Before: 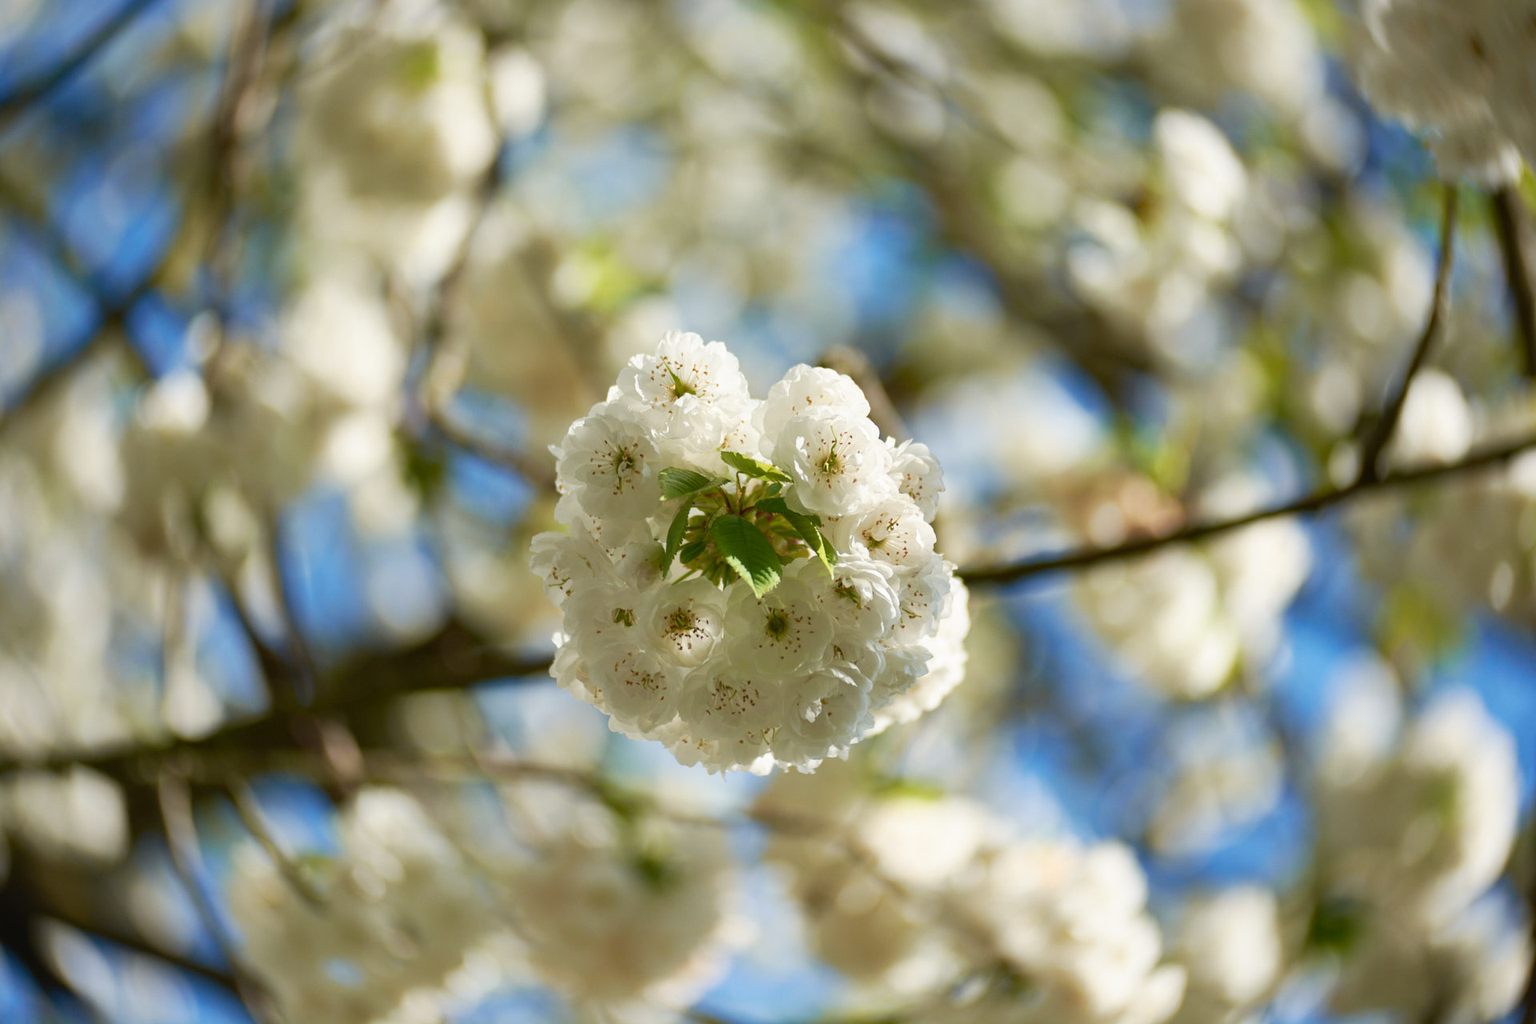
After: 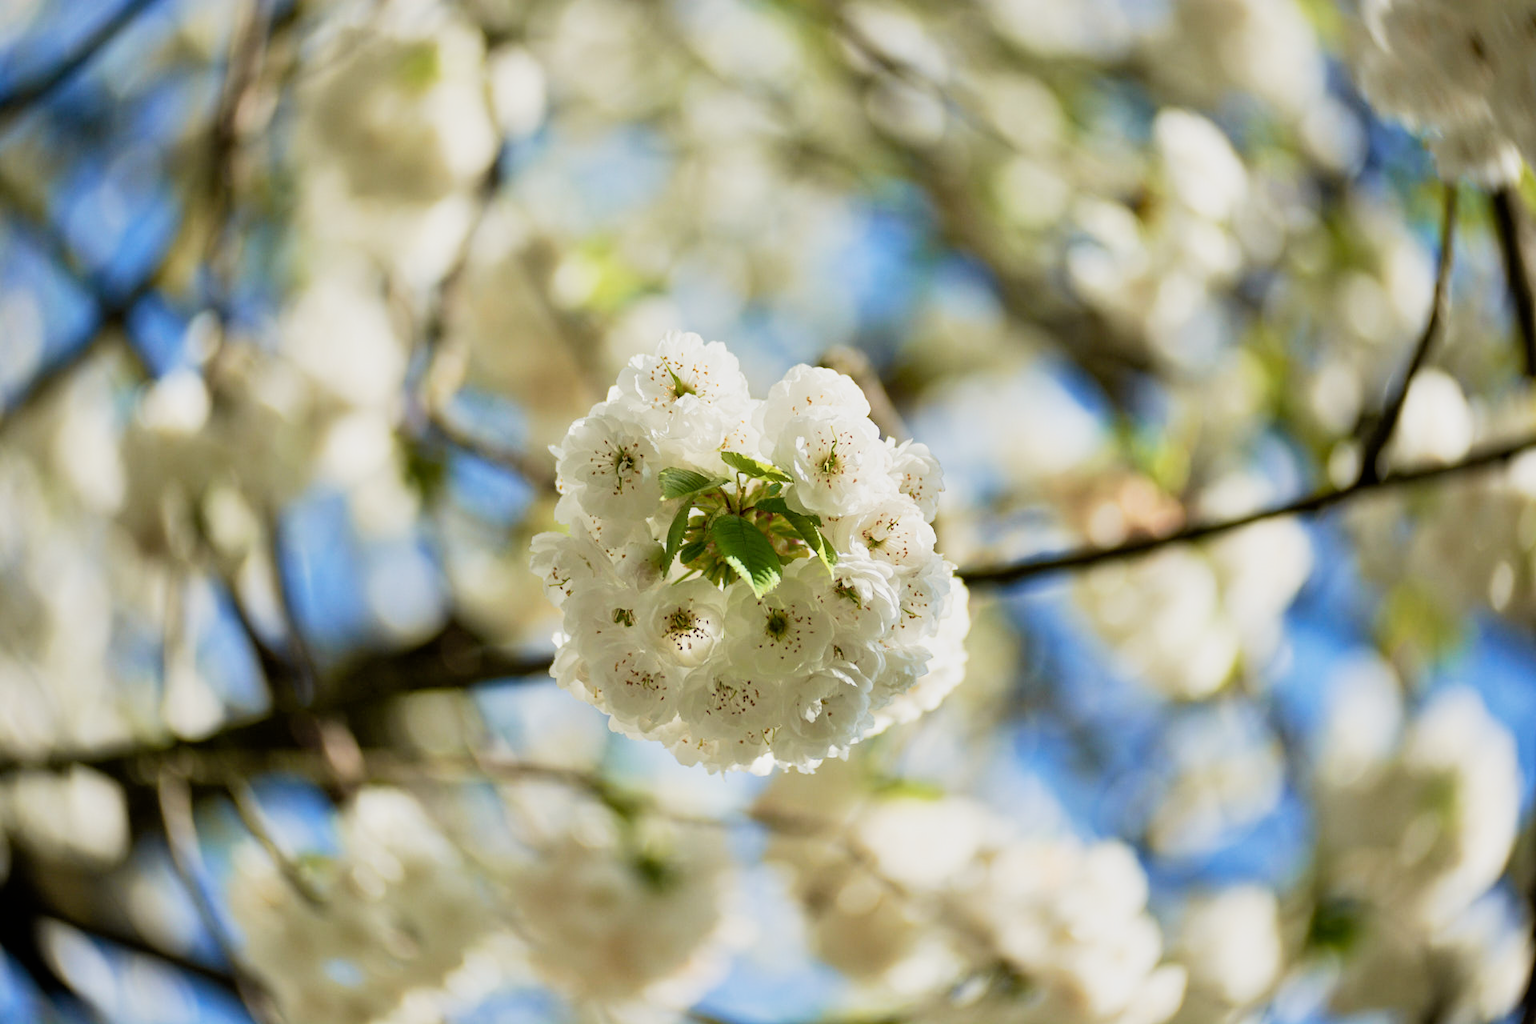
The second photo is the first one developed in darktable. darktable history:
filmic rgb: black relative exposure -5 EV, white relative exposure 3.5 EV, hardness 3.19, contrast 1.4, highlights saturation mix -50%
color balance: mode lift, gamma, gain (sRGB)
tone equalizer: -8 EV 1 EV, -7 EV 1 EV, -6 EV 1 EV, -5 EV 1 EV, -4 EV 1 EV, -3 EV 0.75 EV, -2 EV 0.5 EV, -1 EV 0.25 EV
